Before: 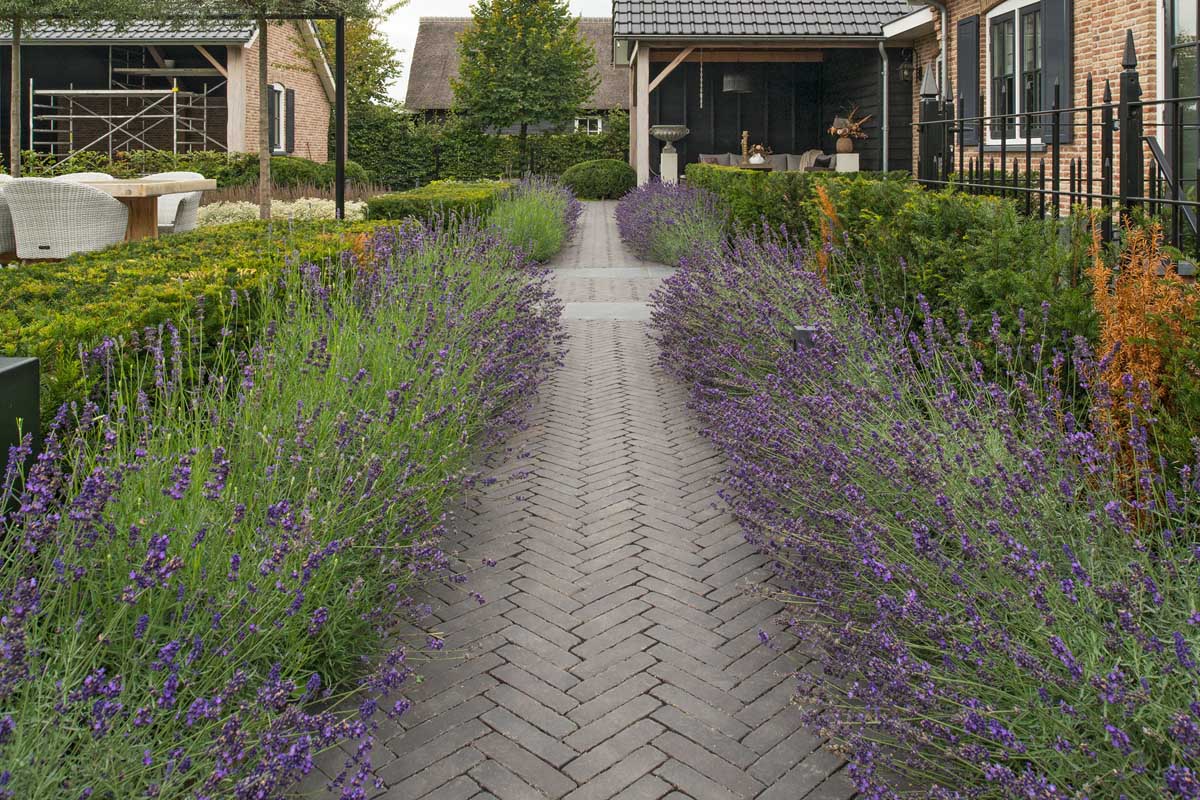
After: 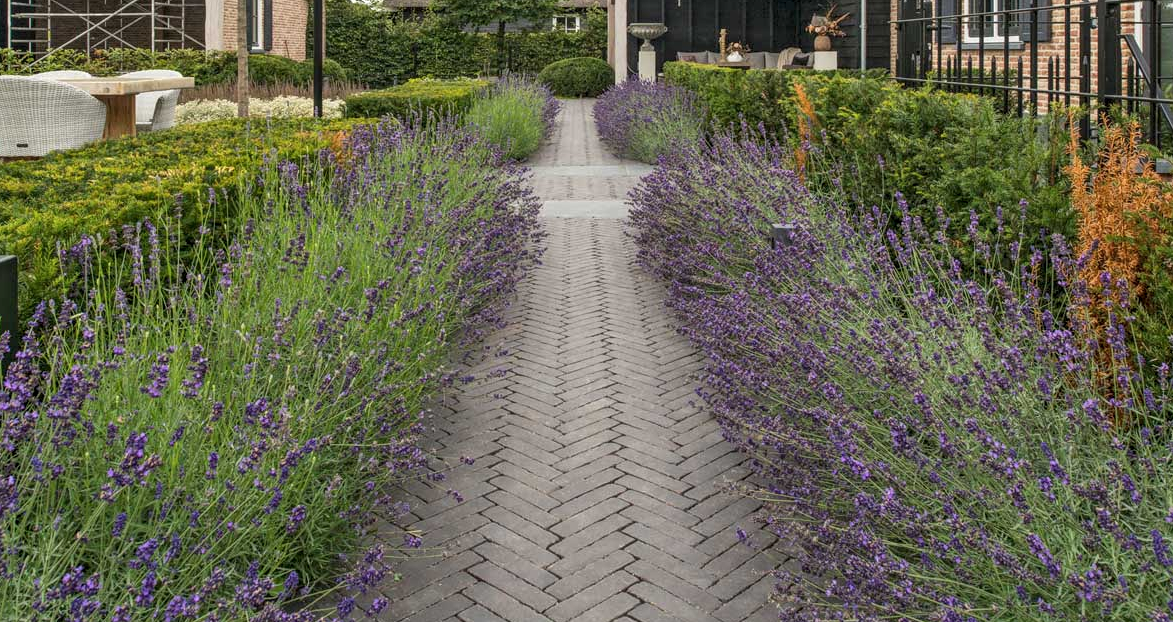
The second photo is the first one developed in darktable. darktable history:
shadows and highlights: soften with gaussian
local contrast: on, module defaults
crop and rotate: left 1.87%, top 12.798%, right 0.303%, bottom 9.45%
